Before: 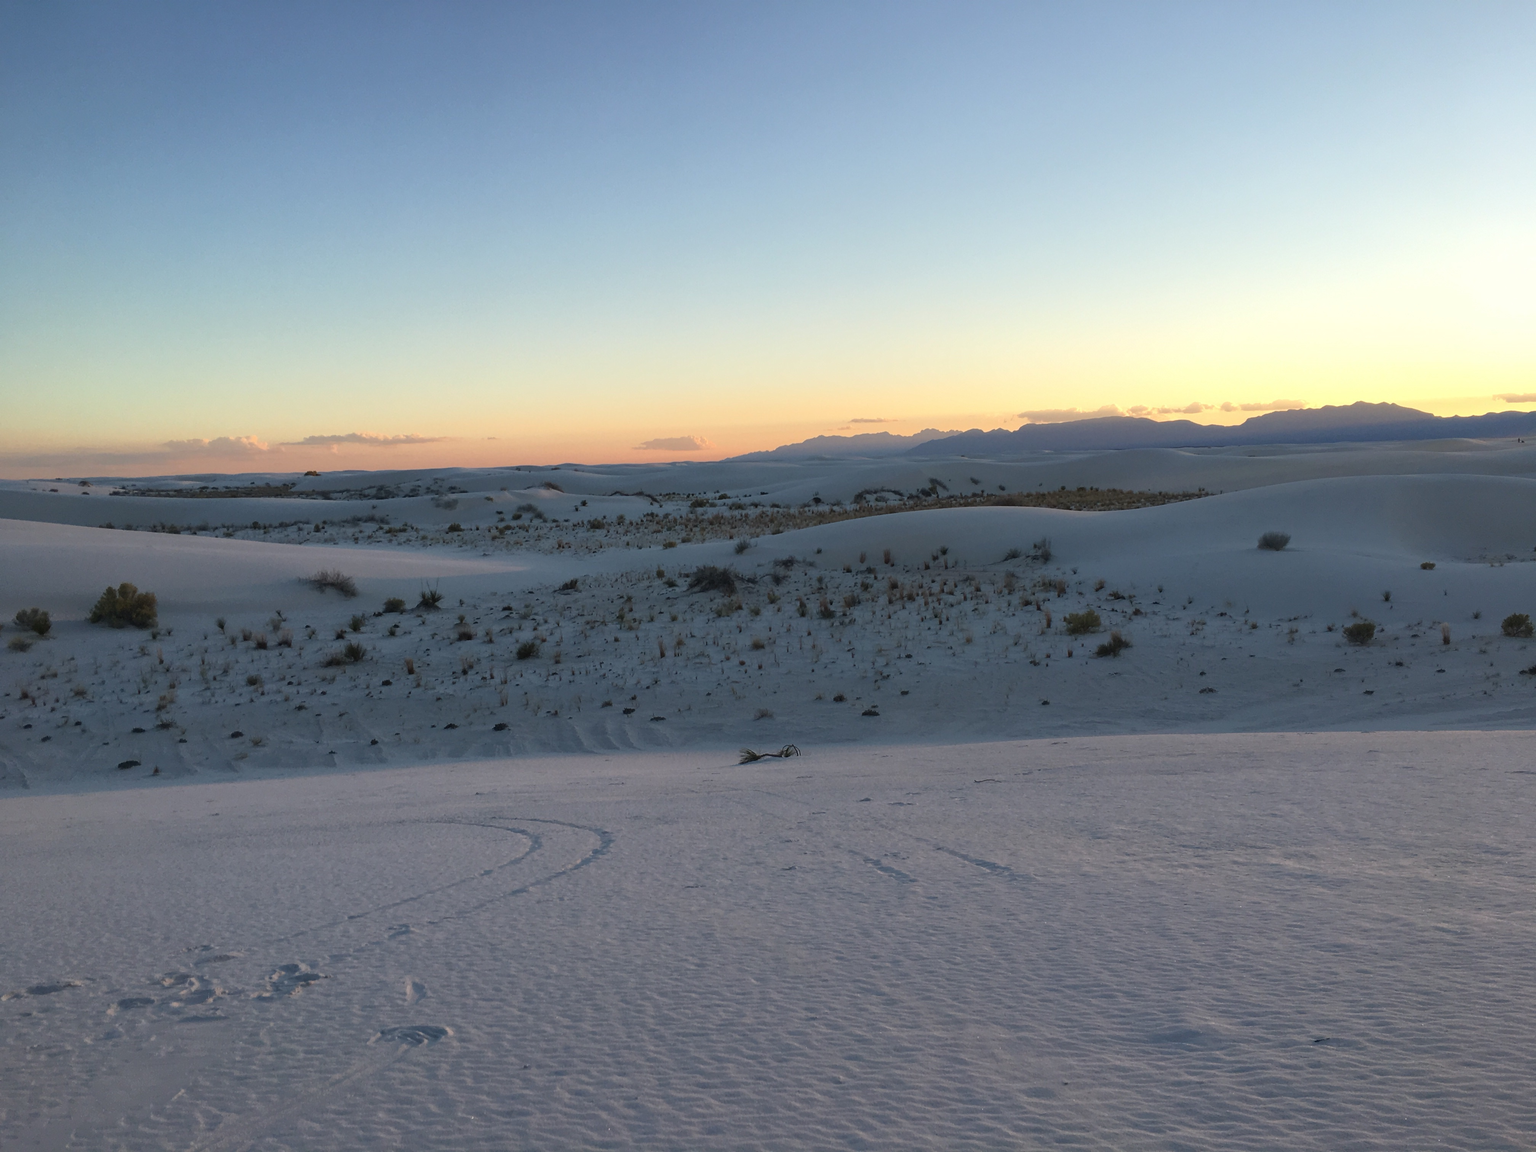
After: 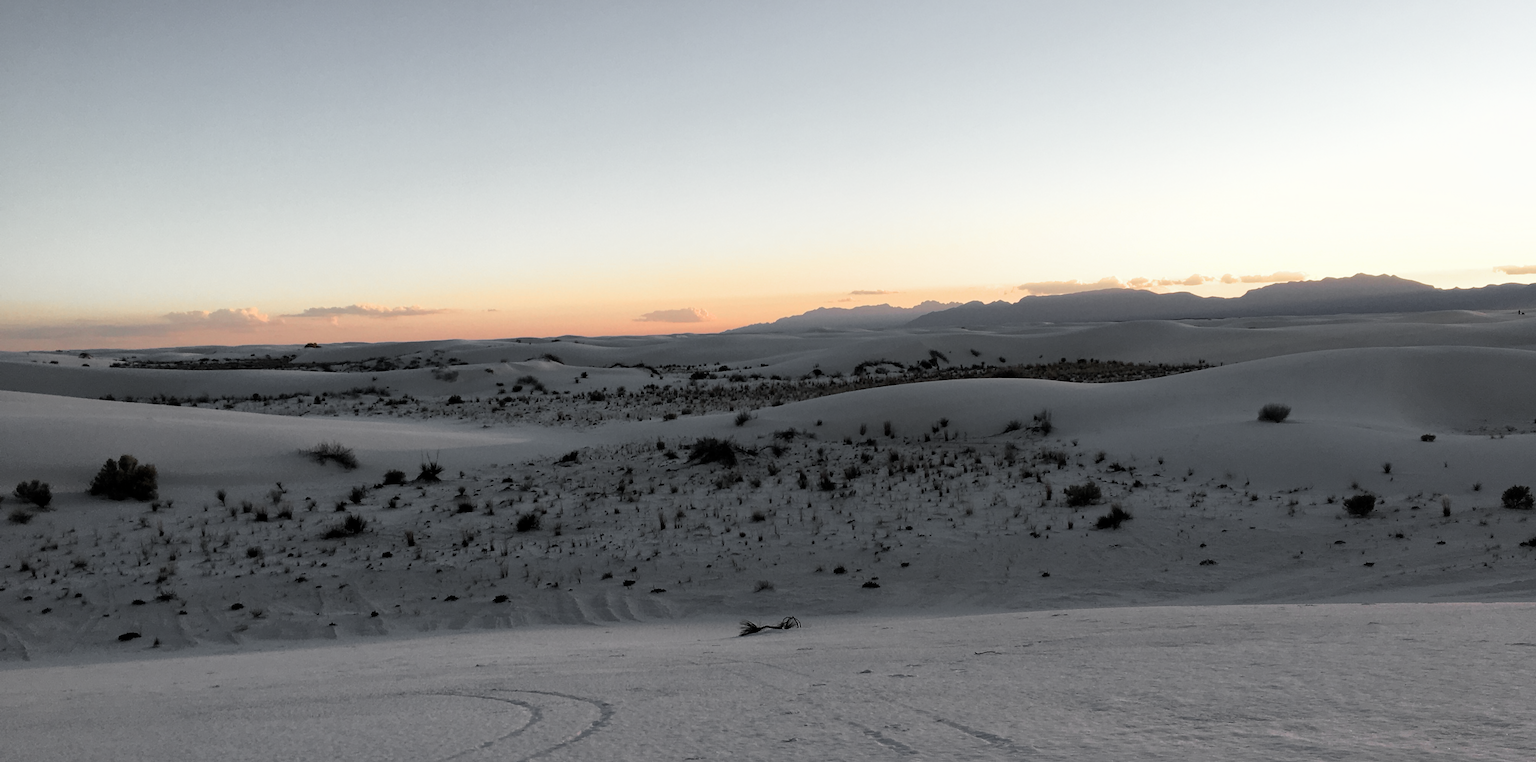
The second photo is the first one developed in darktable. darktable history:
crop: top 11.167%, bottom 22.619%
tone equalizer: on, module defaults
color zones: curves: ch1 [(0, 0.638) (0.193, 0.442) (0.286, 0.15) (0.429, 0.14) (0.571, 0.142) (0.714, 0.154) (0.857, 0.175) (1, 0.638)]
filmic rgb: black relative exposure -6.33 EV, white relative exposure 2.8 EV, target black luminance 0%, hardness 4.56, latitude 67.49%, contrast 1.282, shadows ↔ highlights balance -3.28%, color science v6 (2022)
exposure: black level correction 0.001, exposure 0.016 EV, compensate exposure bias true, compensate highlight preservation false
